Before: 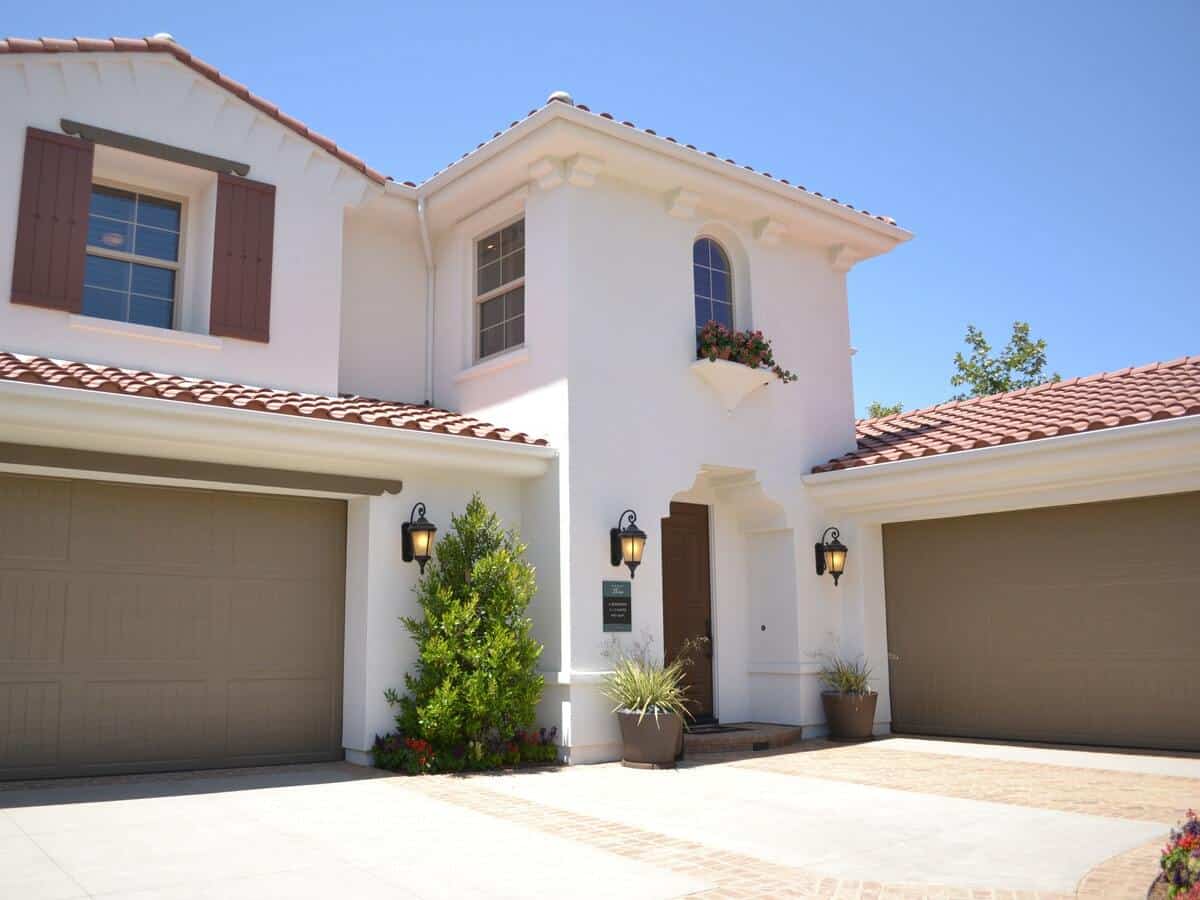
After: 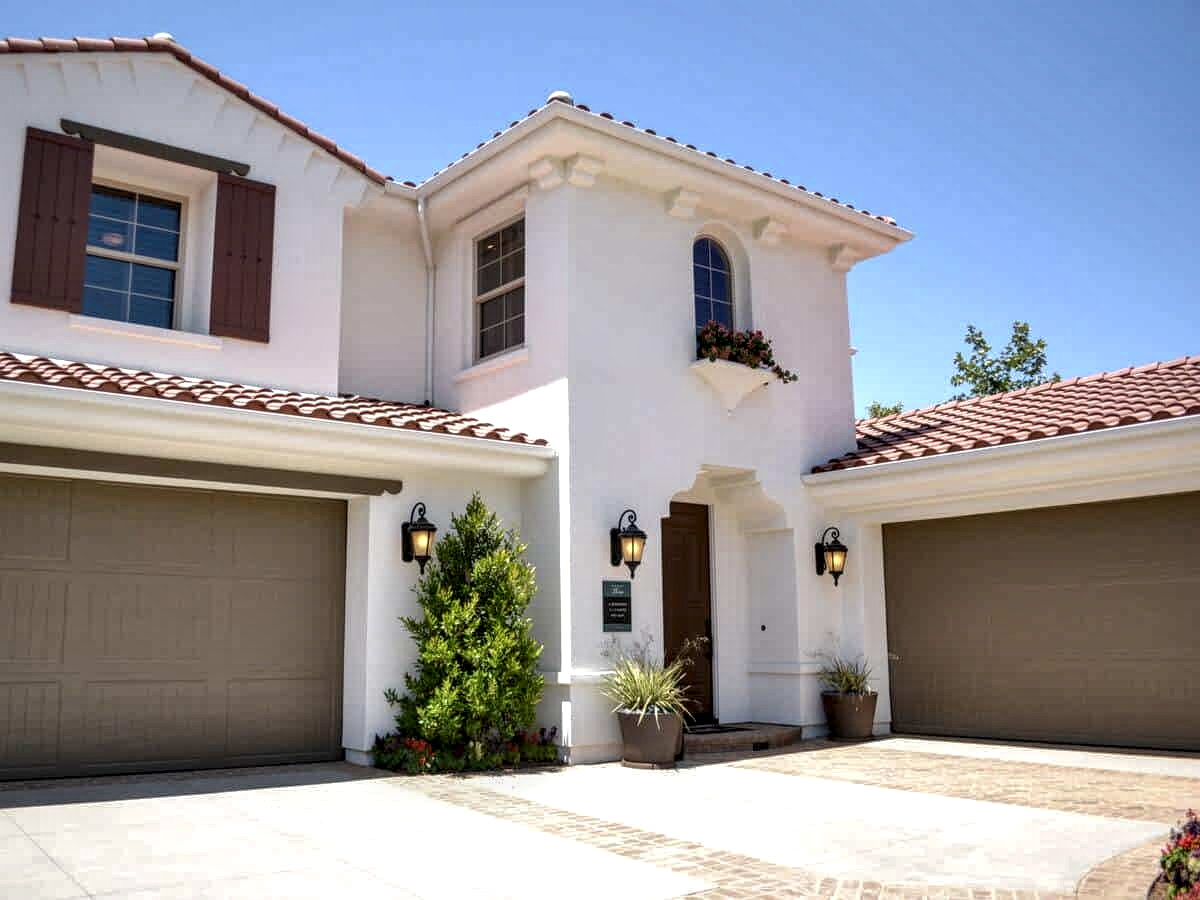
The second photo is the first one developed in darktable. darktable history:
shadows and highlights: shadows 10, white point adjustment 1, highlights -40
local contrast: highlights 19%, detail 186%
